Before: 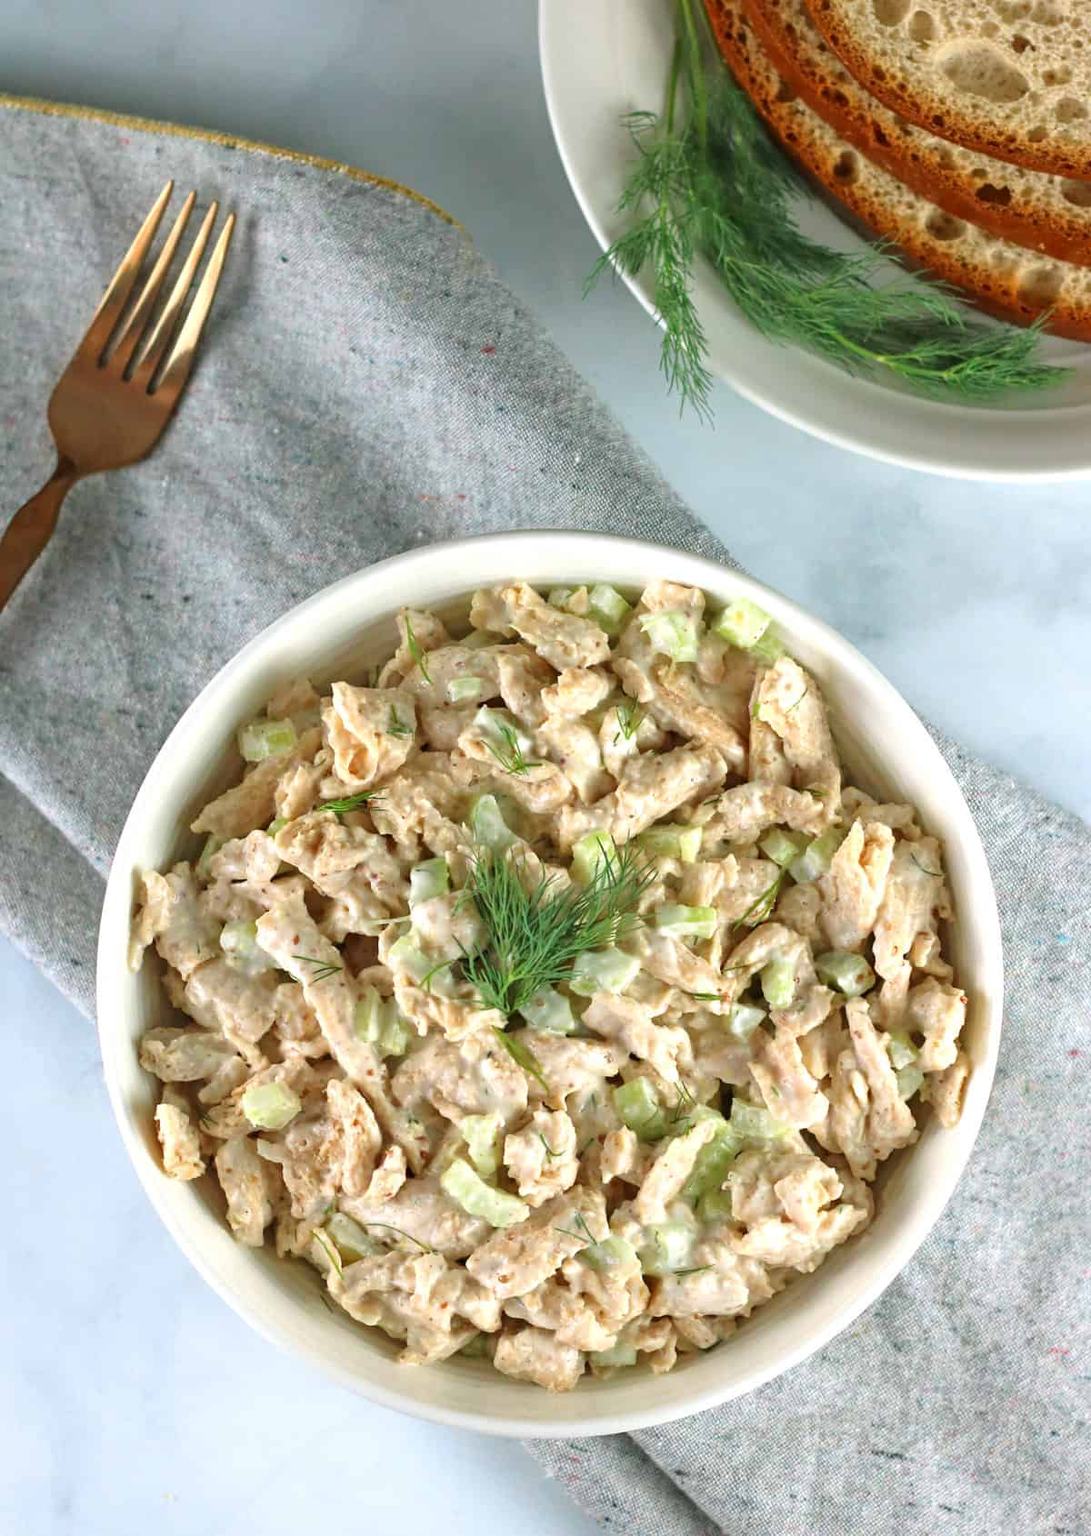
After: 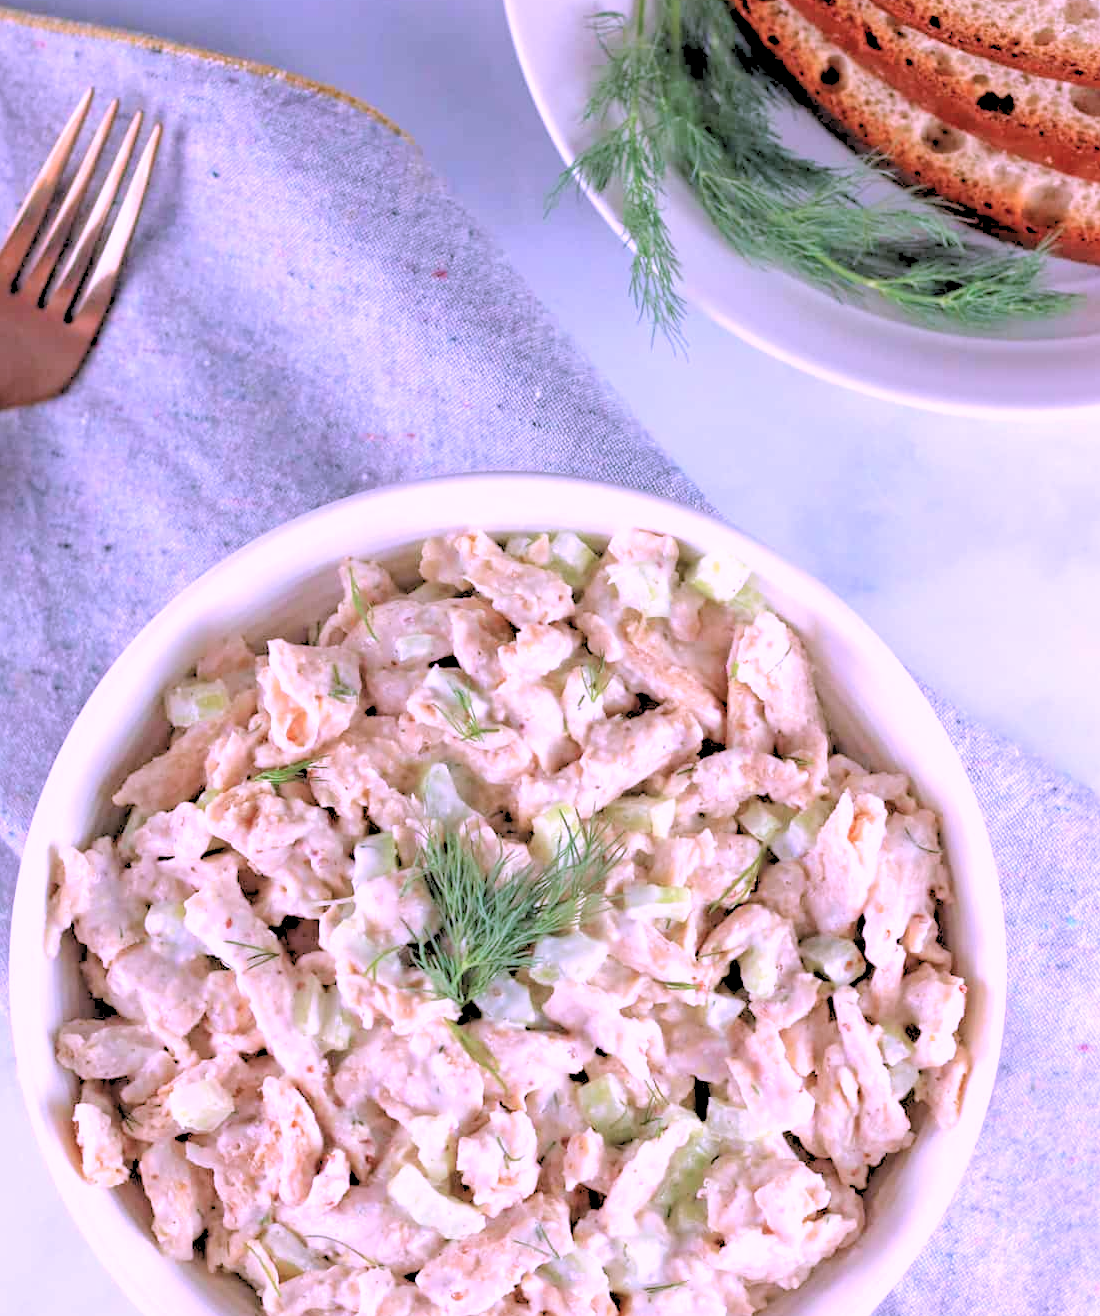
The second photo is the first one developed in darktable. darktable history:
rgb levels: levels [[0.027, 0.429, 0.996], [0, 0.5, 1], [0, 0.5, 1]]
crop: left 8.155%, top 6.611%, bottom 15.385%
color calibration: output R [1.107, -0.012, -0.003, 0], output B [0, 0, 1.308, 0], illuminant custom, x 0.389, y 0.387, temperature 3838.64 K
